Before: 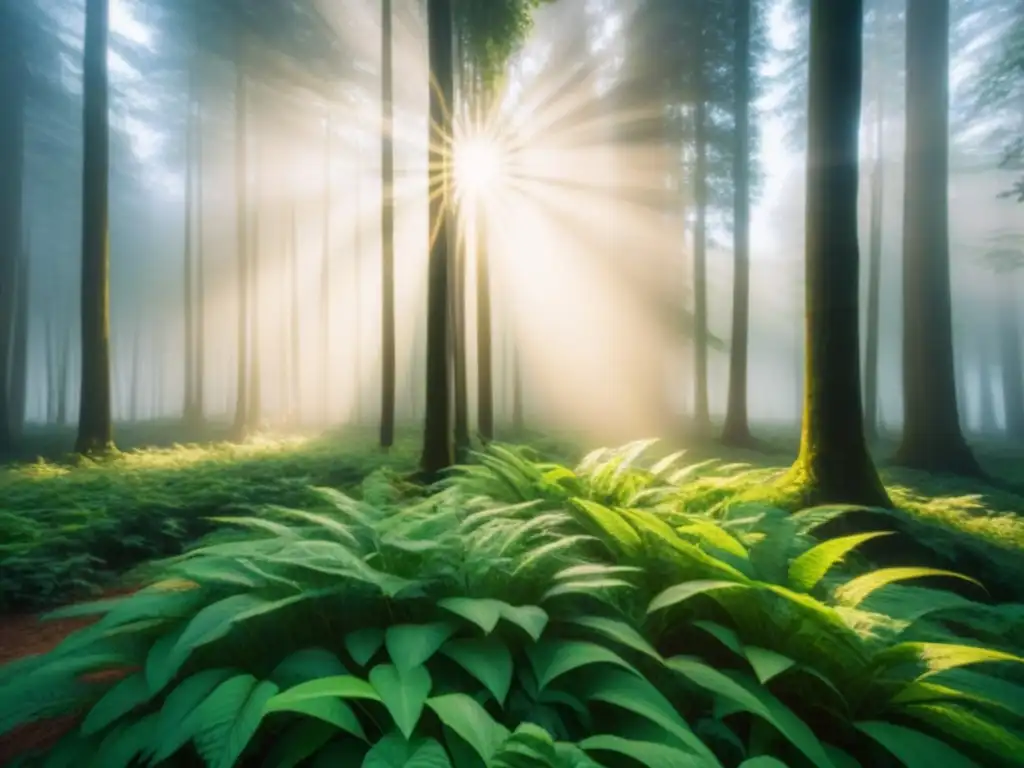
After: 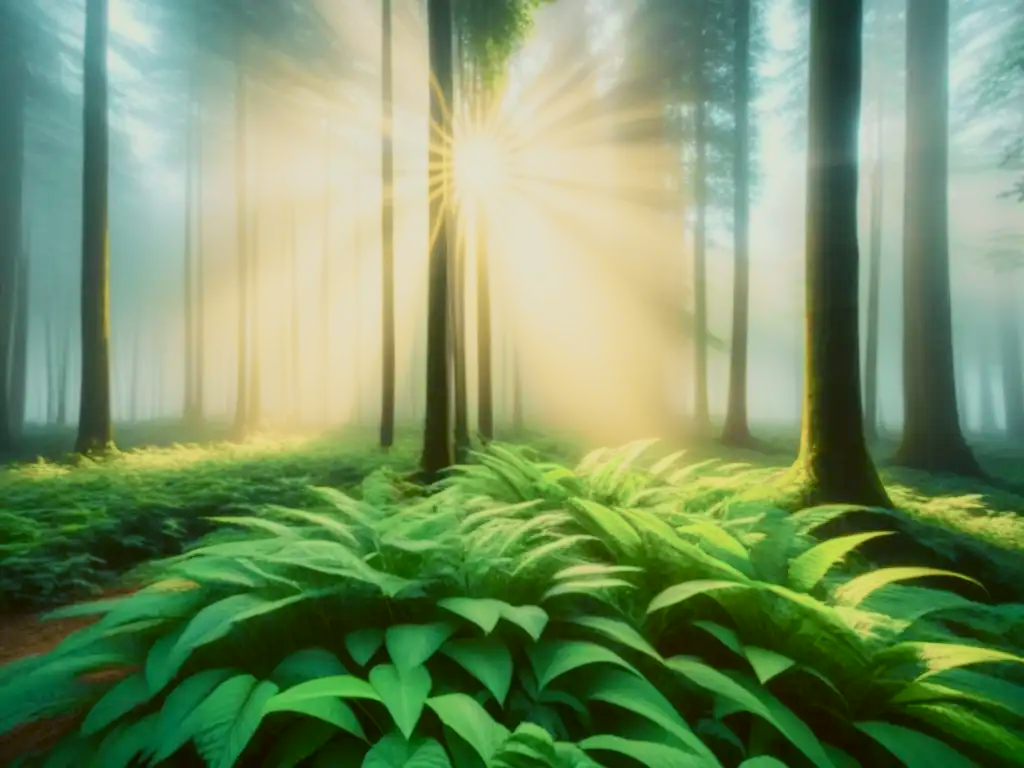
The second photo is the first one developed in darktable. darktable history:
white balance: red 1.029, blue 0.92
color balance: lift [1.004, 1.002, 1.002, 0.998], gamma [1, 1.007, 1.002, 0.993], gain [1, 0.977, 1.013, 1.023], contrast -3.64%
tone curve: curves: ch0 [(0, 0) (0.048, 0.024) (0.099, 0.082) (0.227, 0.255) (0.407, 0.482) (0.543, 0.634) (0.719, 0.77) (0.837, 0.843) (1, 0.906)]; ch1 [(0, 0) (0.3, 0.268) (0.404, 0.374) (0.475, 0.463) (0.501, 0.499) (0.514, 0.502) (0.551, 0.541) (0.643, 0.648) (0.682, 0.674) (0.802, 0.812) (1, 1)]; ch2 [(0, 0) (0.259, 0.207) (0.323, 0.311) (0.364, 0.368) (0.442, 0.461) (0.498, 0.498) (0.531, 0.528) (0.581, 0.602) (0.629, 0.659) (0.768, 0.728) (1, 1)], color space Lab, independent channels, preserve colors none
